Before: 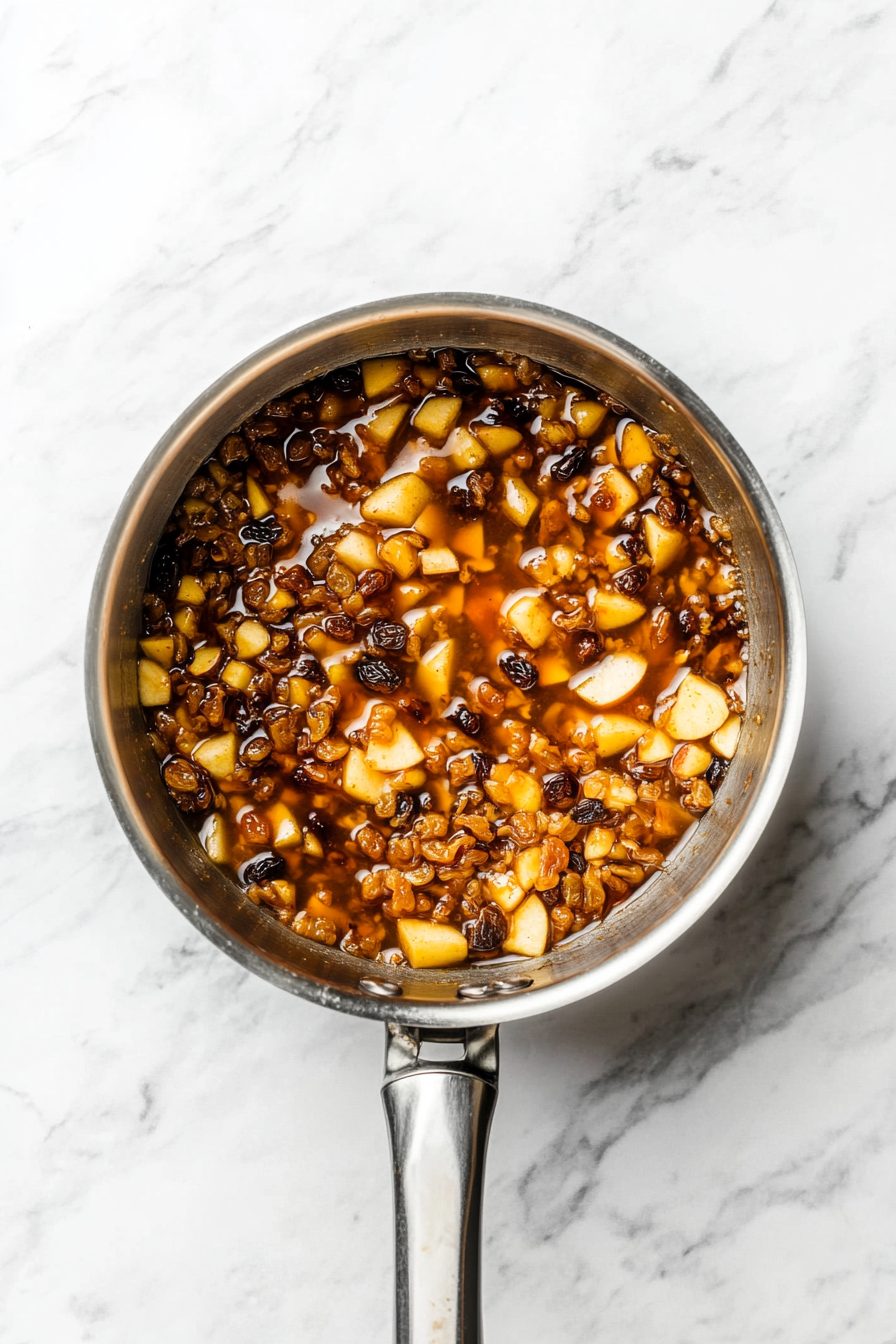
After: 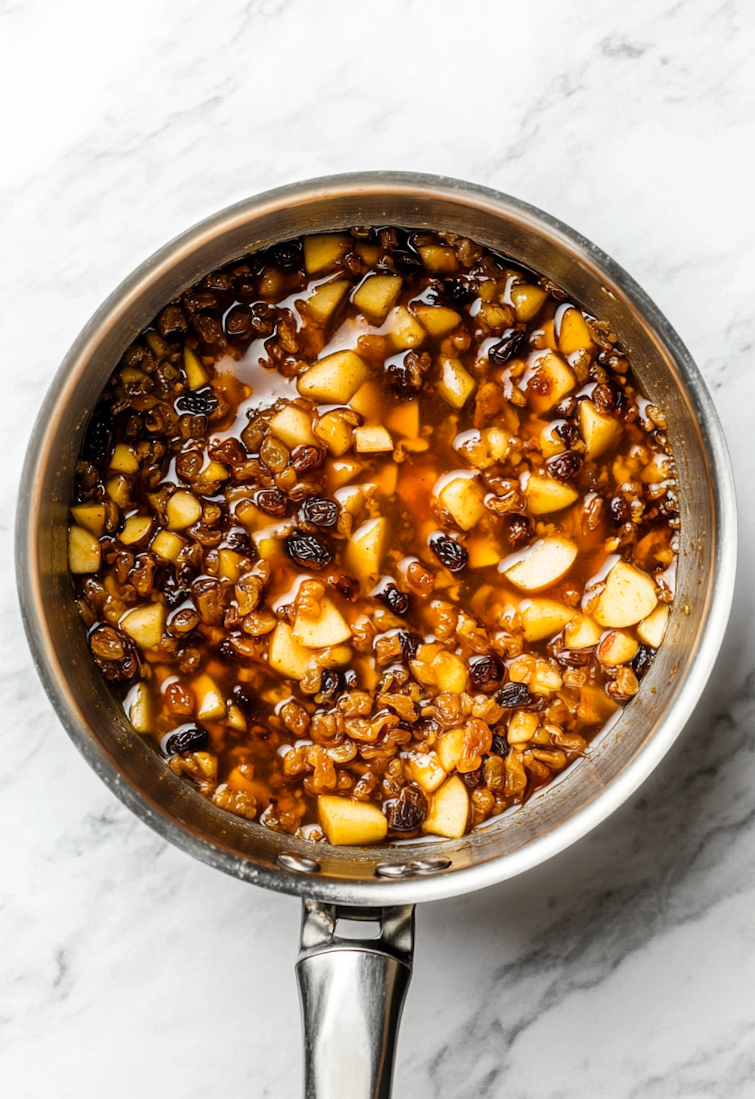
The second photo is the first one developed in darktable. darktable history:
rotate and perspective: rotation 2.17°, automatic cropping off
crop and rotate: left 10.071%, top 10.071%, right 10.02%, bottom 10.02%
